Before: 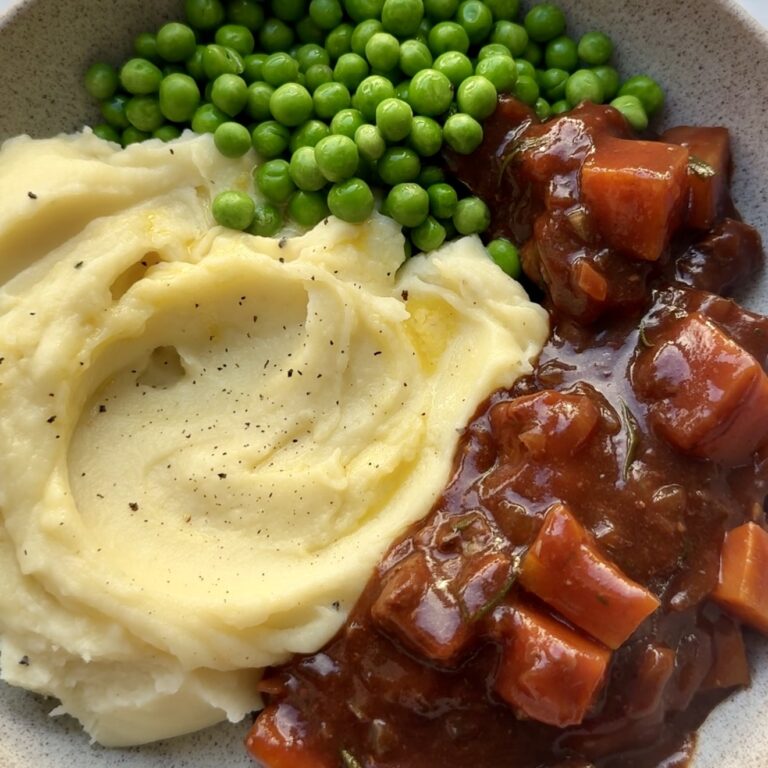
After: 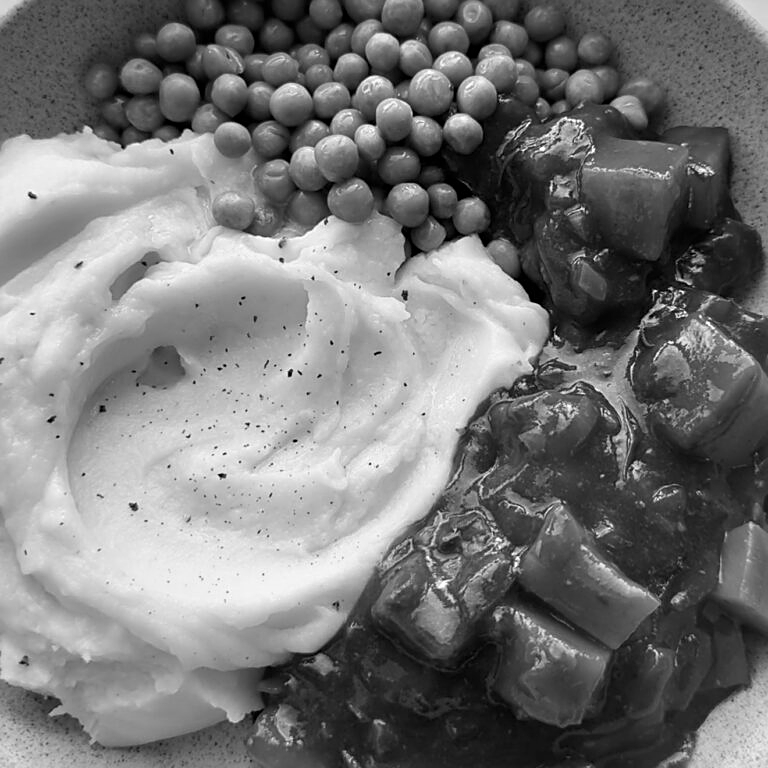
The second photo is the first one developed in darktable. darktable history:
white balance: red 0.978, blue 0.999
sharpen: on, module defaults
monochrome: on, module defaults
